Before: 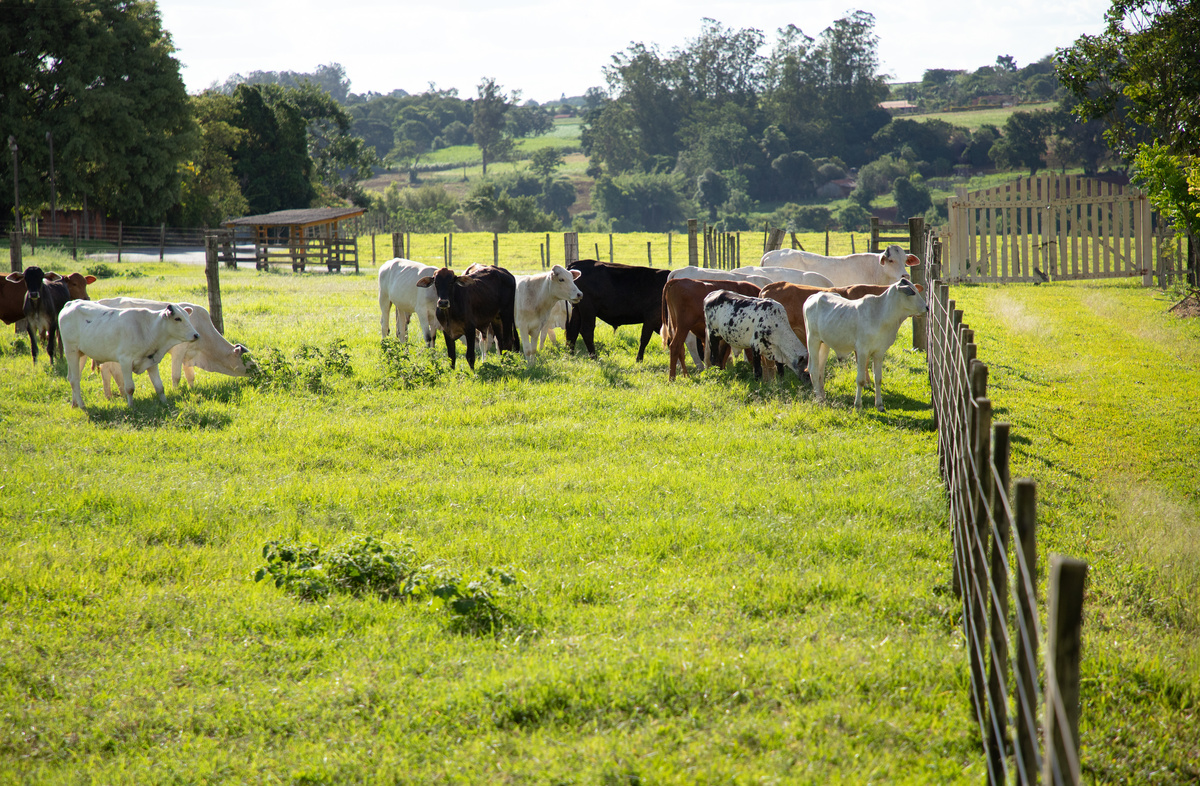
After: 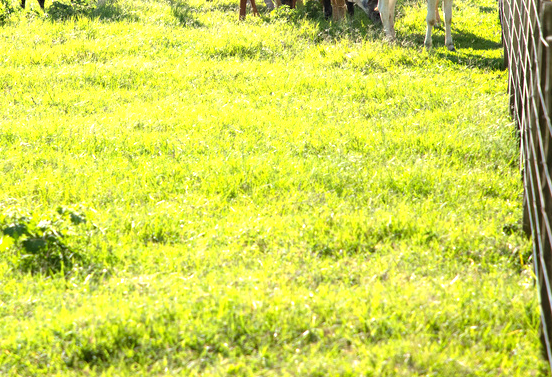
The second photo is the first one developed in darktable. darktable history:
crop: left 35.866%, top 46.041%, right 18.067%, bottom 5.966%
exposure: exposure 0.925 EV, compensate highlight preservation false
contrast equalizer: octaves 7, y [[0.5, 0.486, 0.447, 0.446, 0.489, 0.5], [0.5 ×6], [0.5 ×6], [0 ×6], [0 ×6]], mix -0.093
